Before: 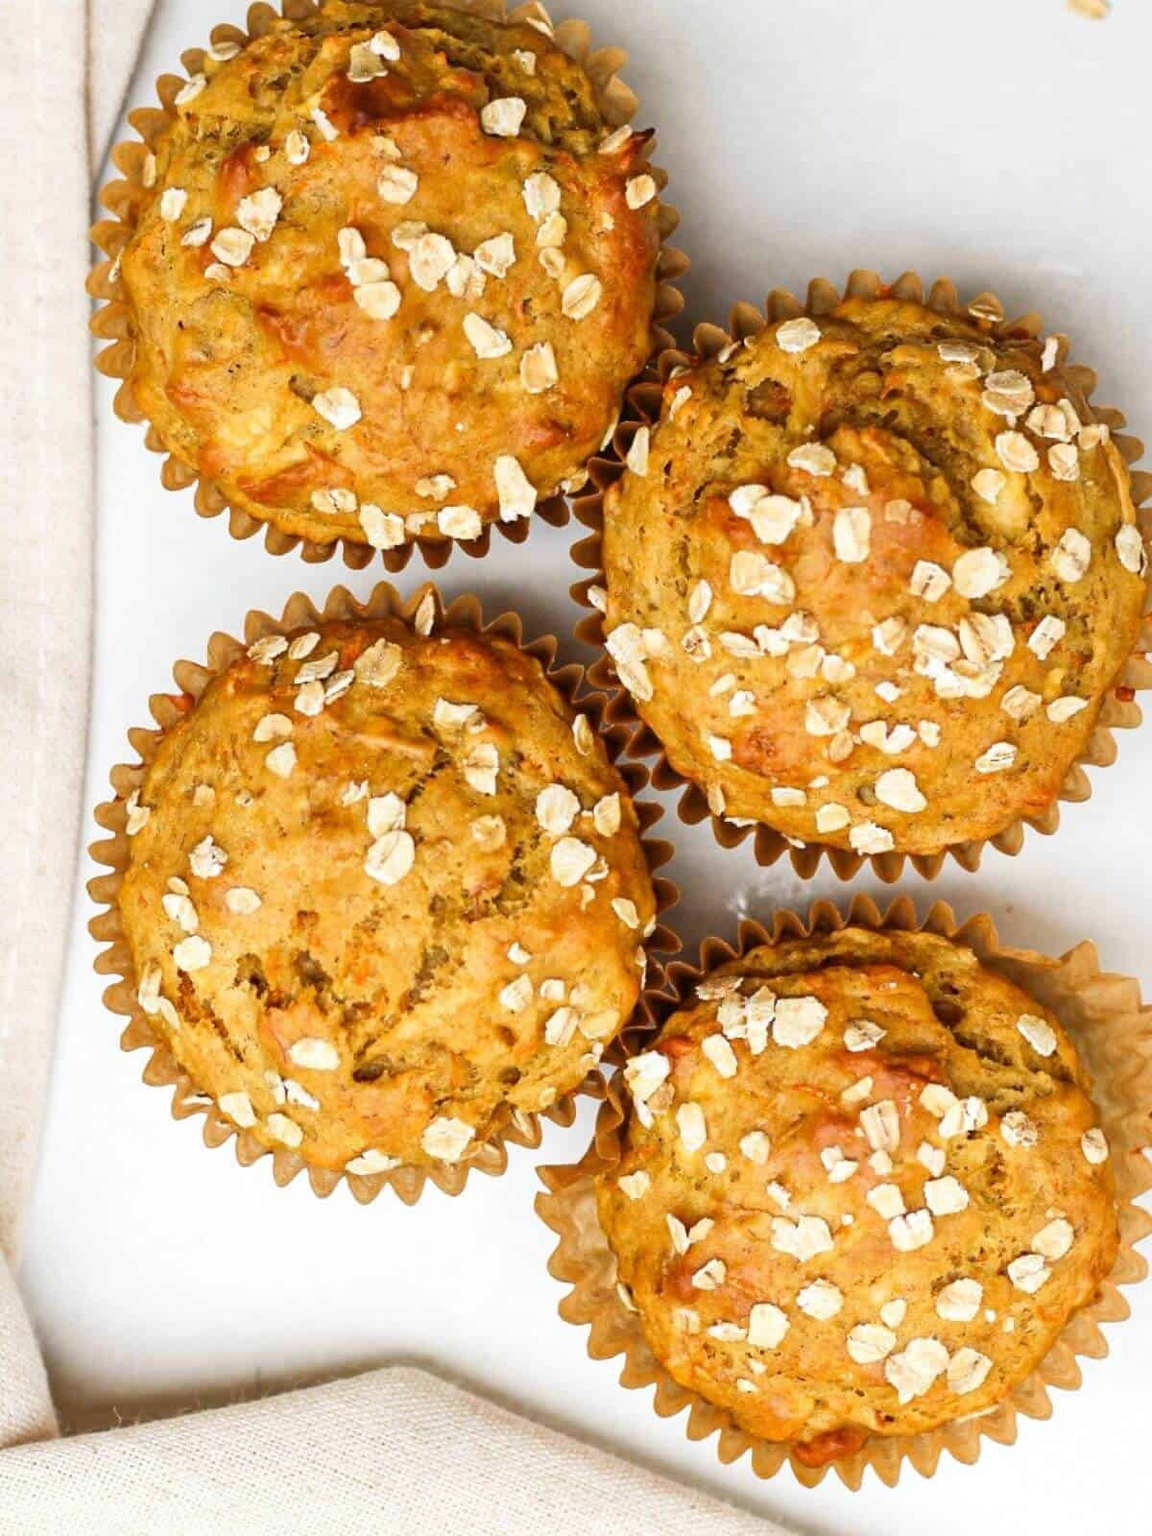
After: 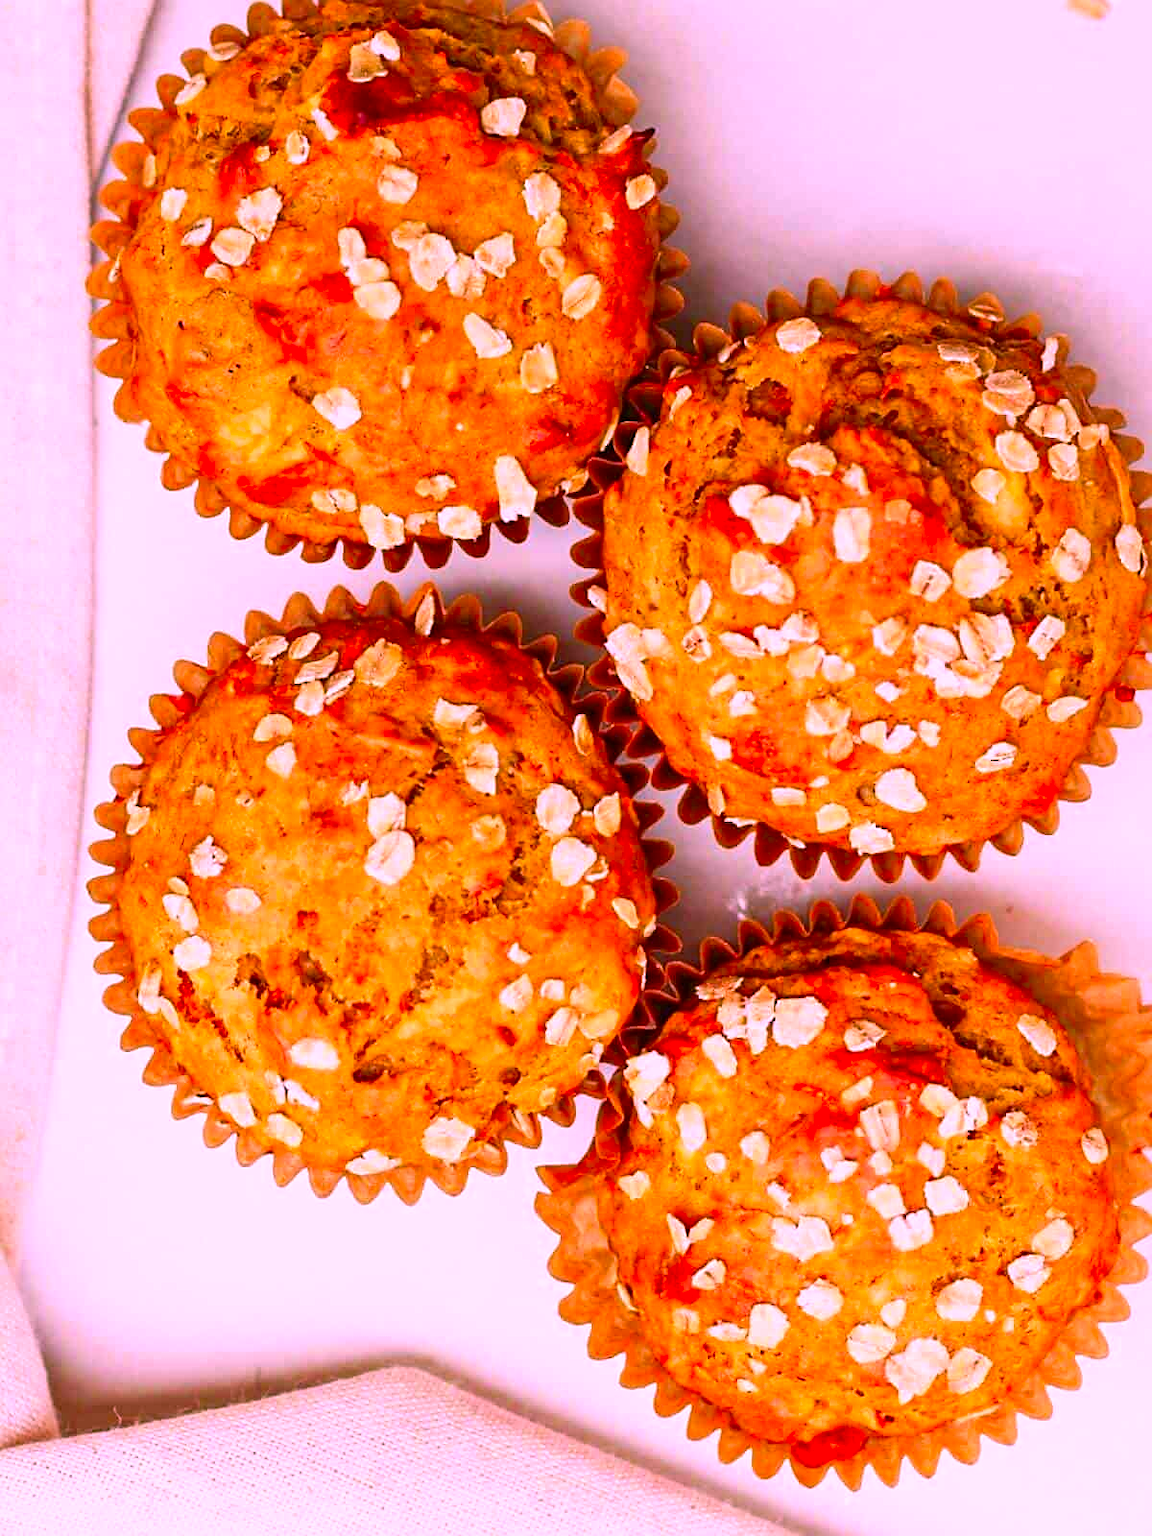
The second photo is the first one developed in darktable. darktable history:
color correction: highlights a* 18.89, highlights b* -11.39, saturation 1.7
sharpen: on, module defaults
